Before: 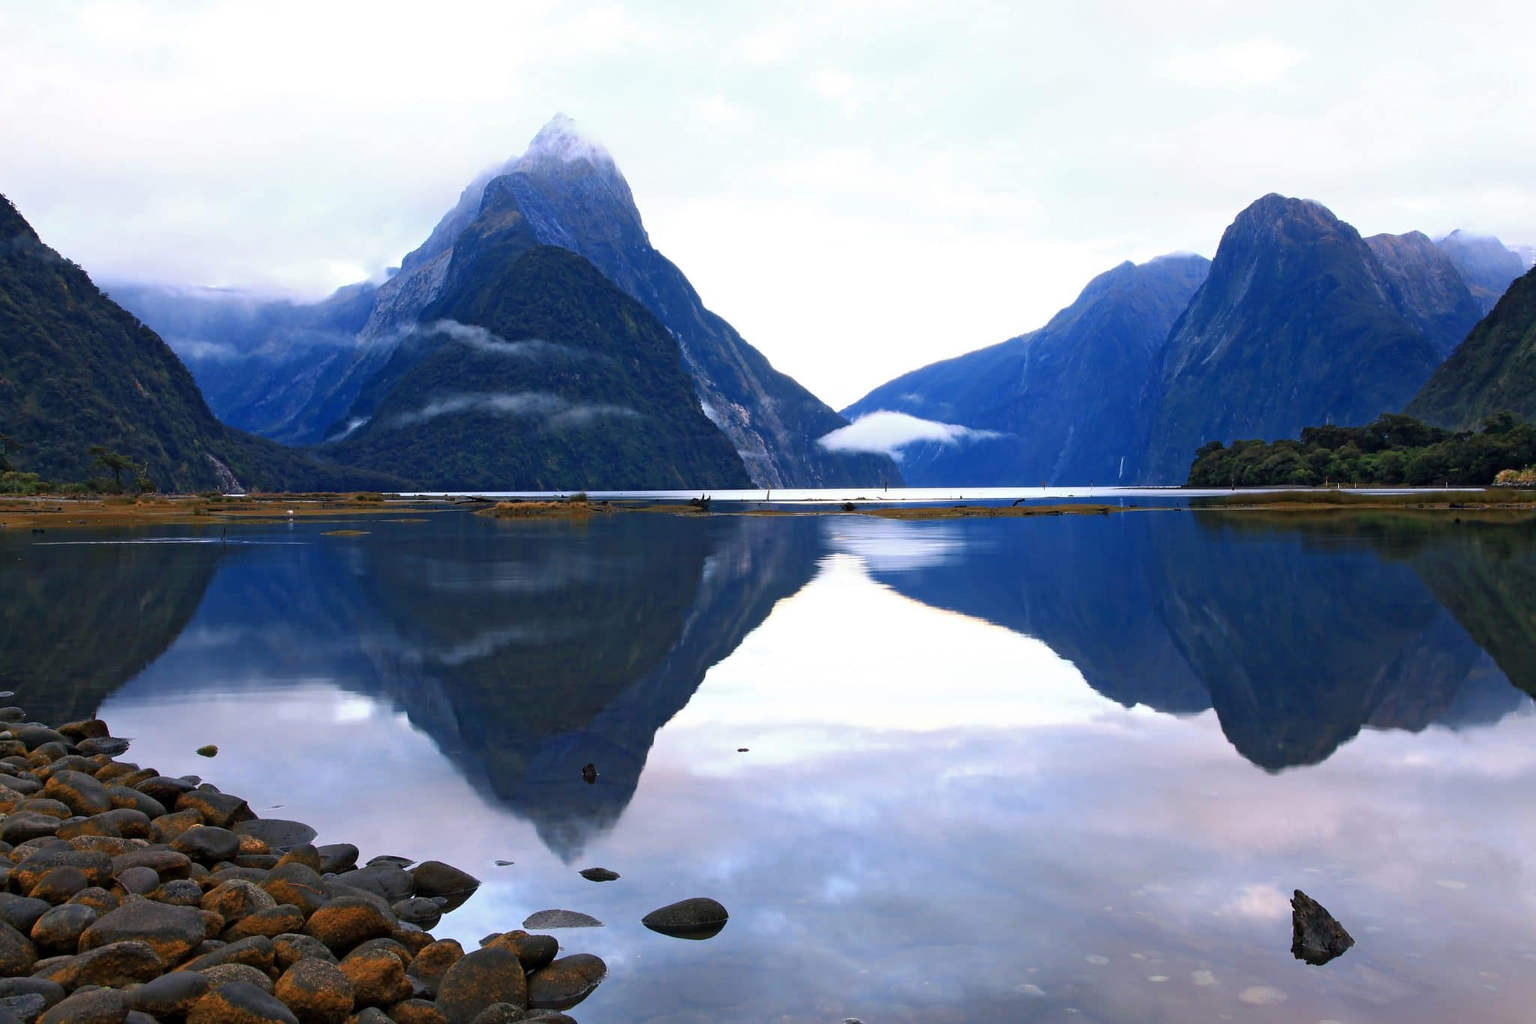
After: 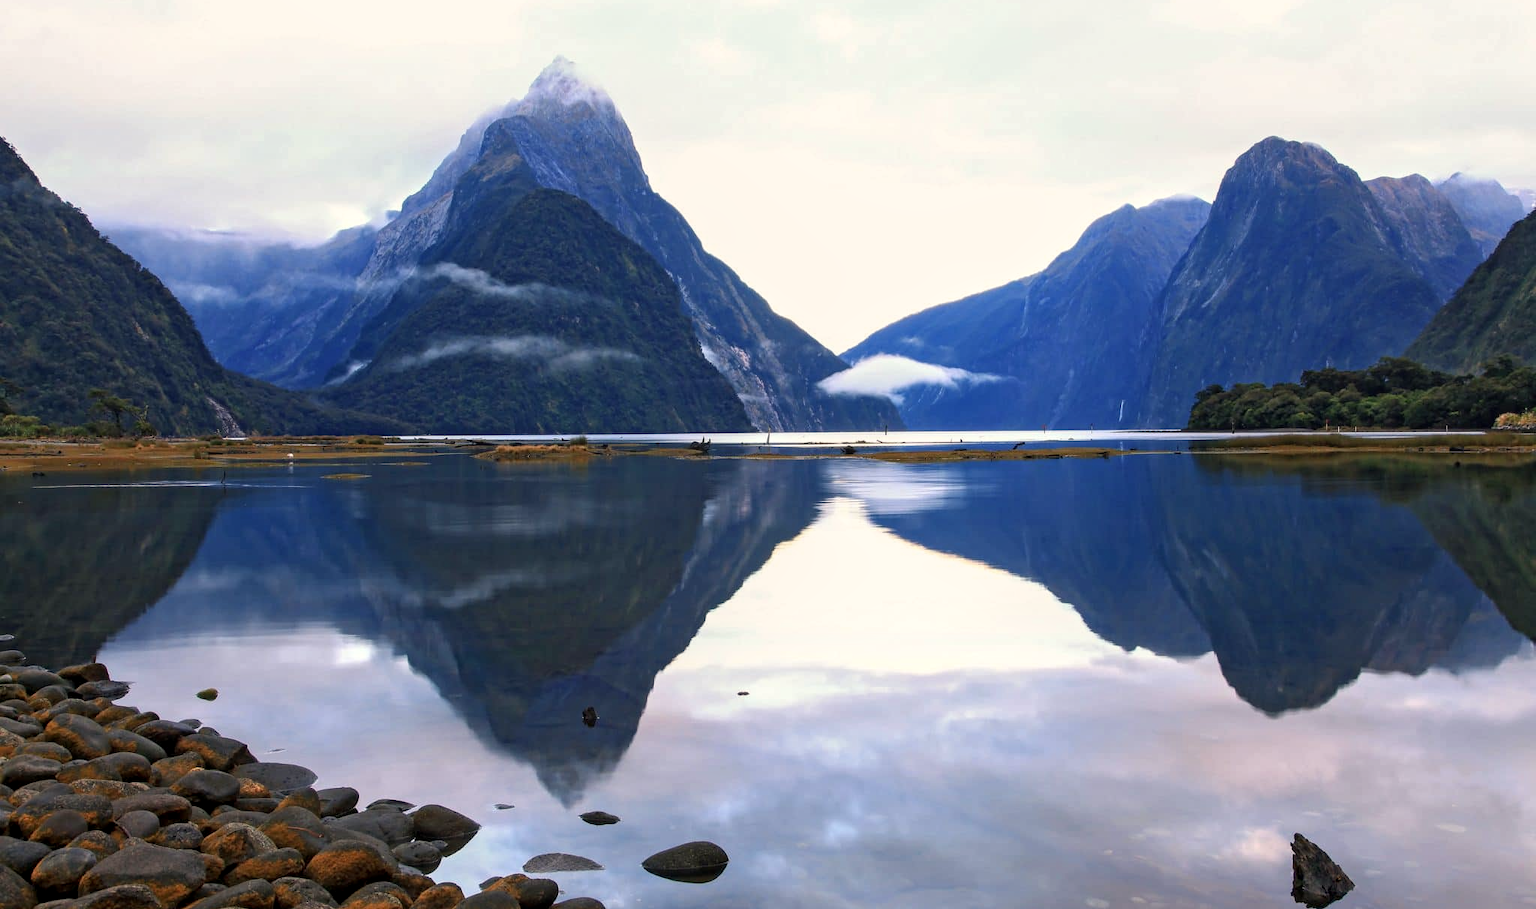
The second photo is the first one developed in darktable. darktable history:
crop and rotate: top 5.609%, bottom 5.609%
color calibration: x 0.334, y 0.349, temperature 5426 K
local contrast: on, module defaults
